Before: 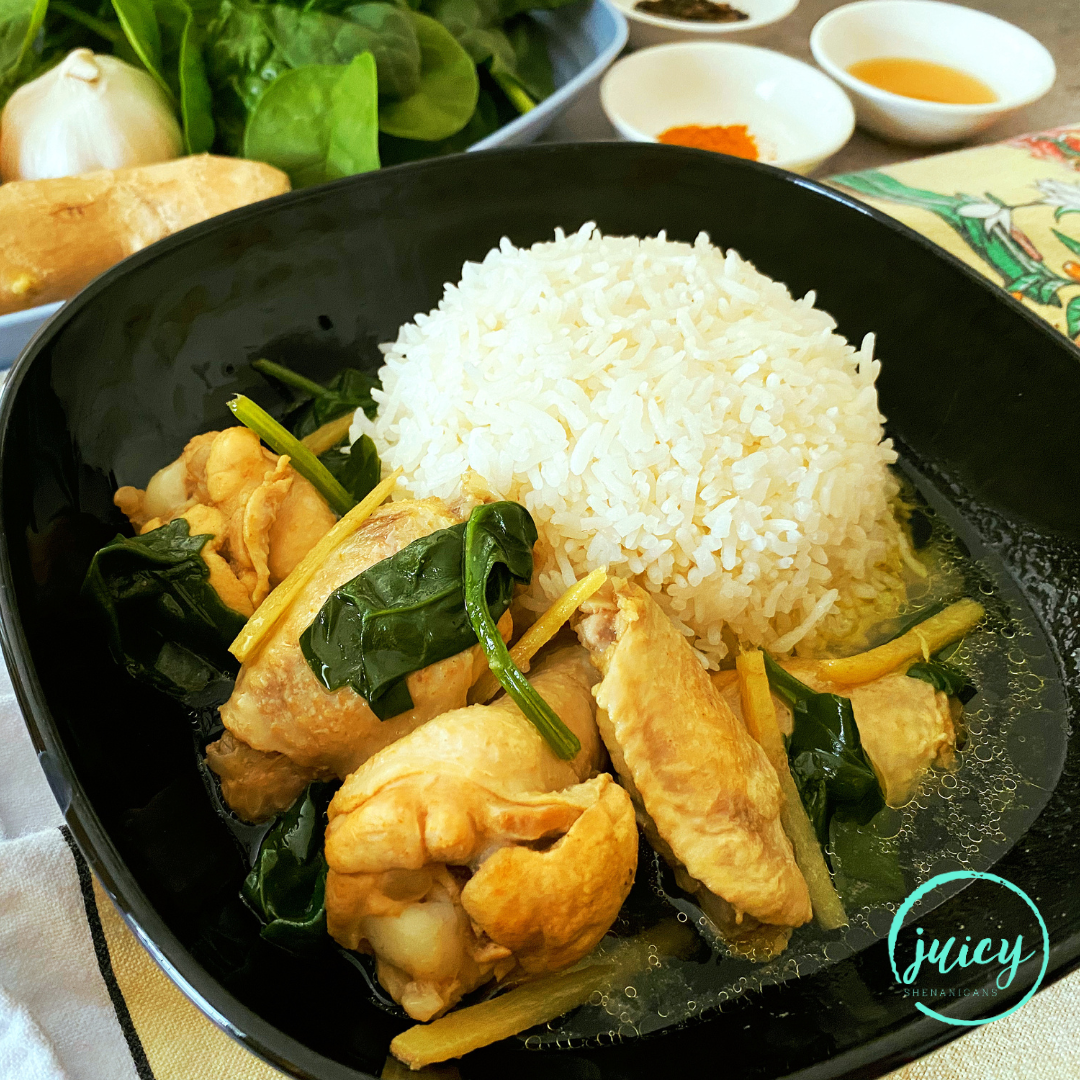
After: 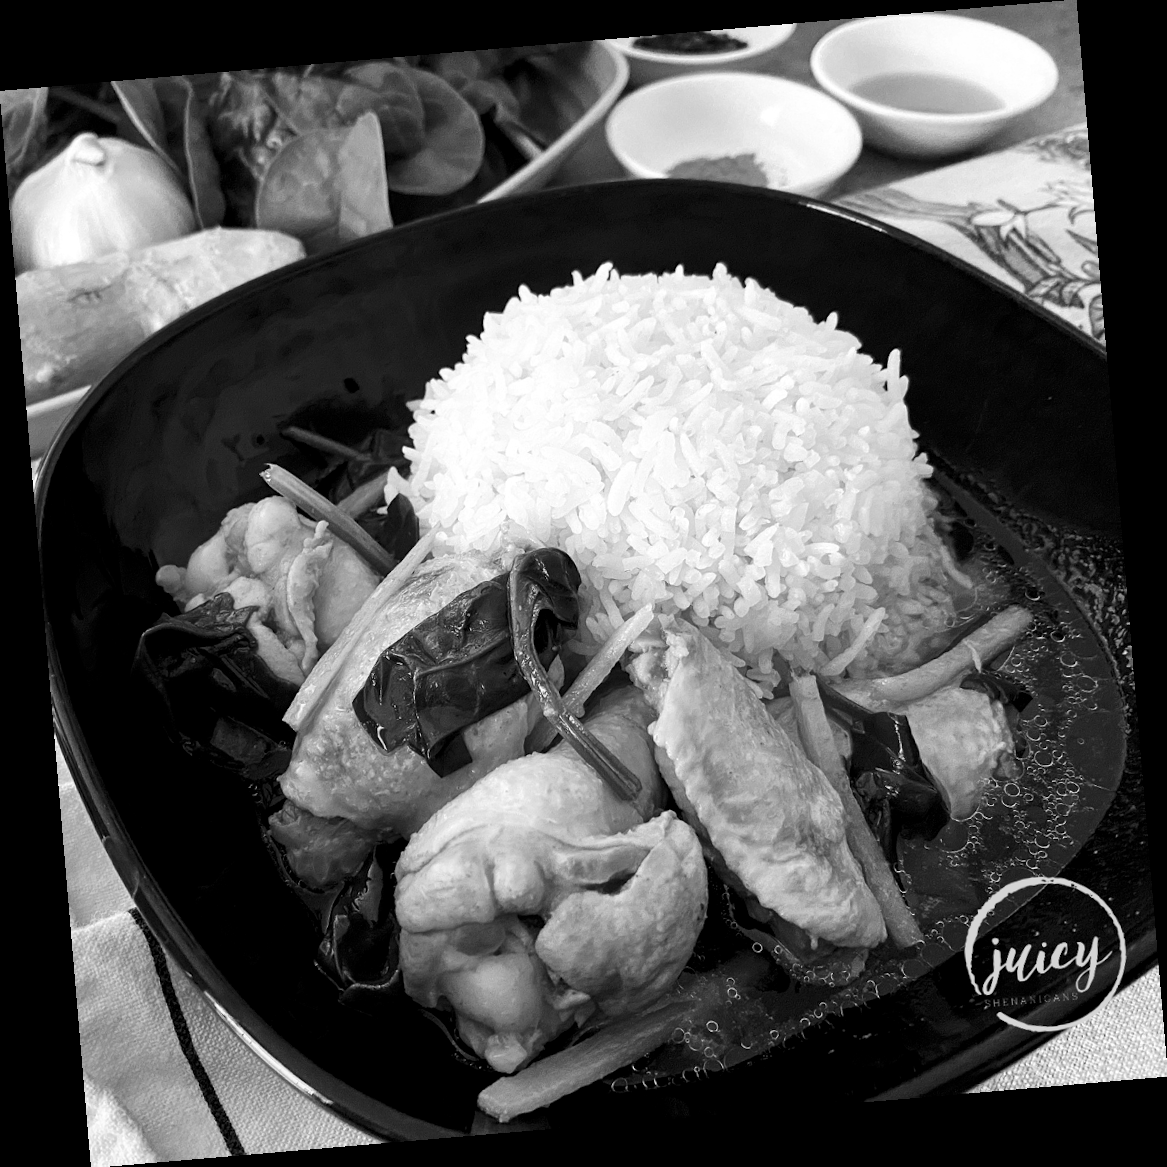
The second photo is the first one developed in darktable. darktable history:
rotate and perspective: rotation -4.86°, automatic cropping off
local contrast: highlights 100%, shadows 100%, detail 120%, midtone range 0.2
monochrome: on, module defaults
contrast brightness saturation: contrast 0.07, brightness -0.13, saturation 0.06
